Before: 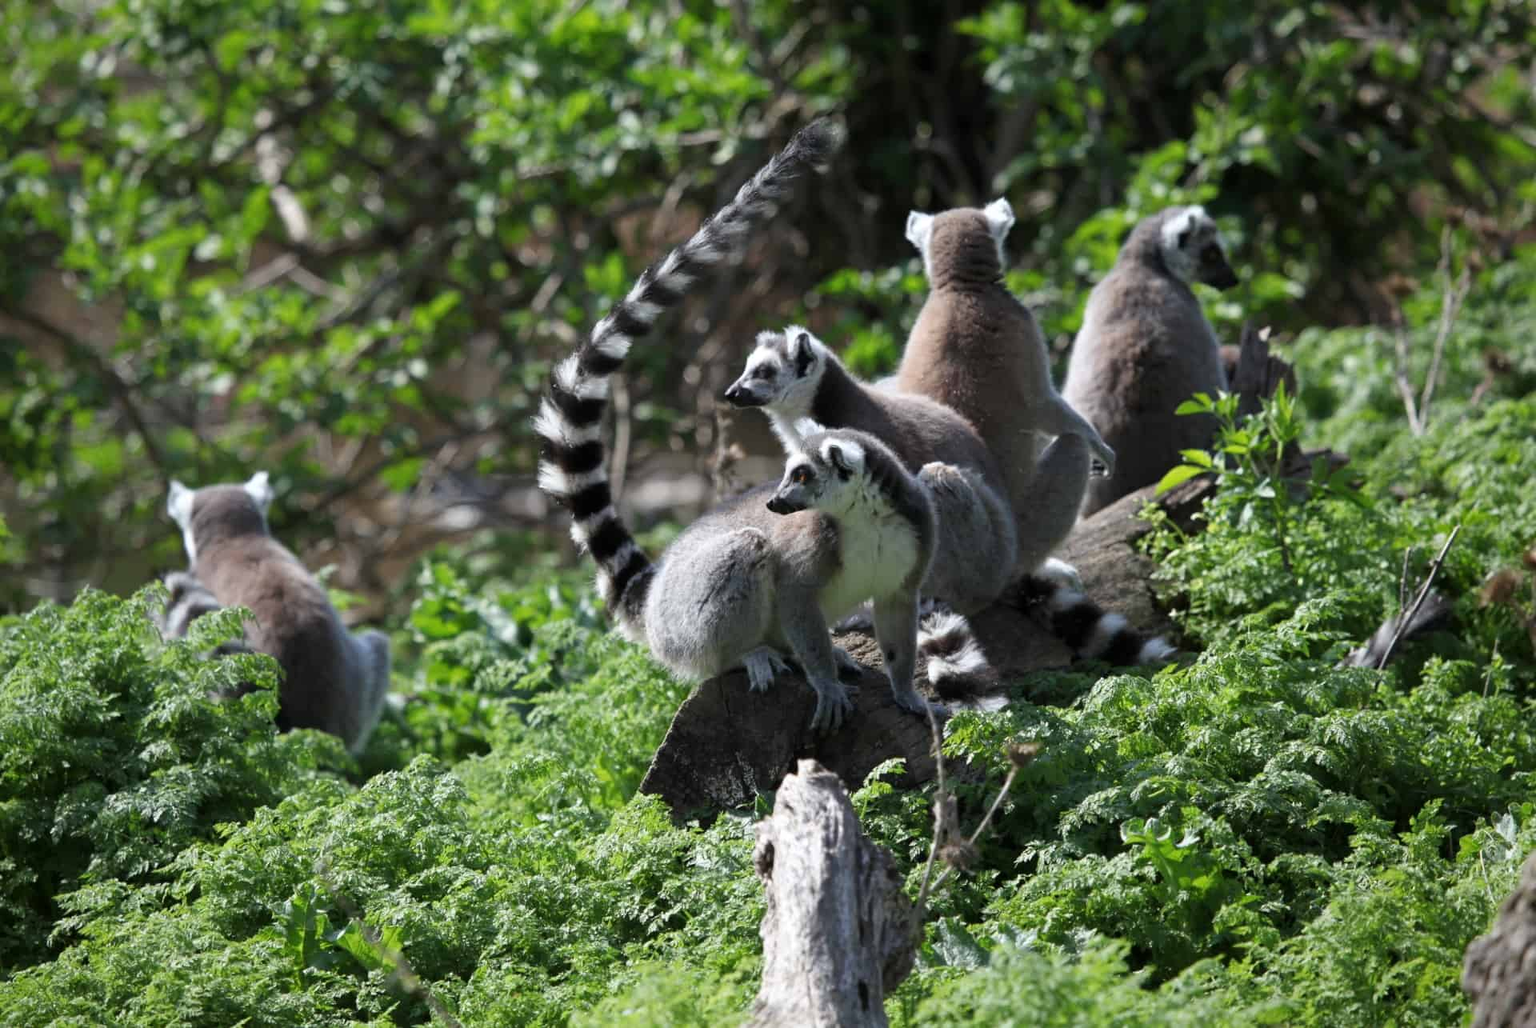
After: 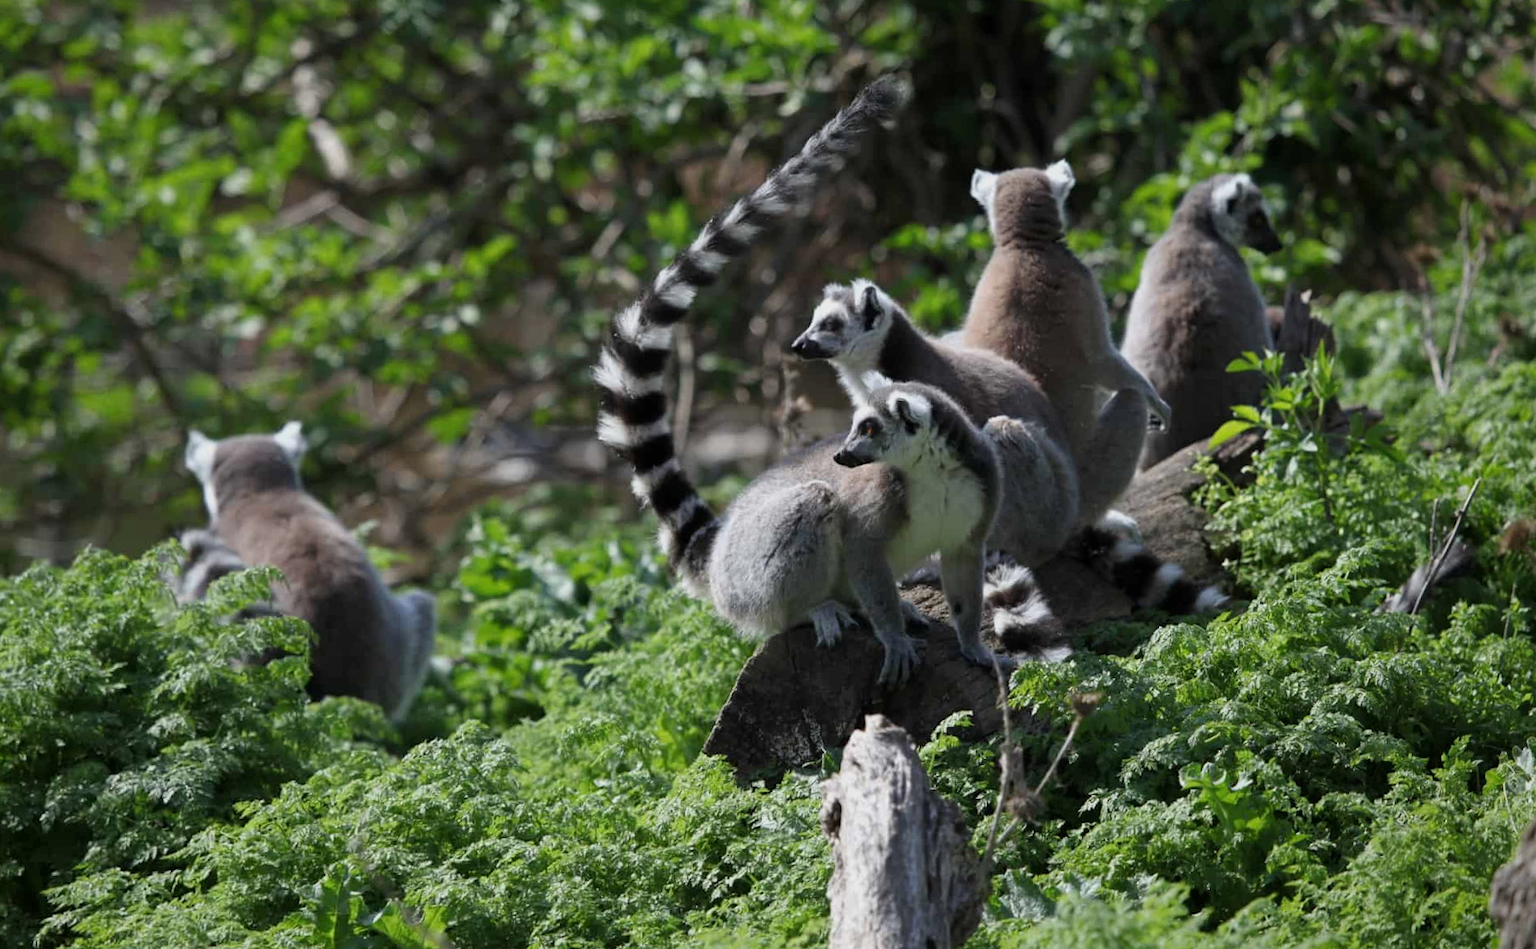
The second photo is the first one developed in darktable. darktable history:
rotate and perspective: rotation -0.013°, lens shift (vertical) -0.027, lens shift (horizontal) 0.178, crop left 0.016, crop right 0.989, crop top 0.082, crop bottom 0.918
exposure: exposure -0.293 EV, compensate highlight preservation false
